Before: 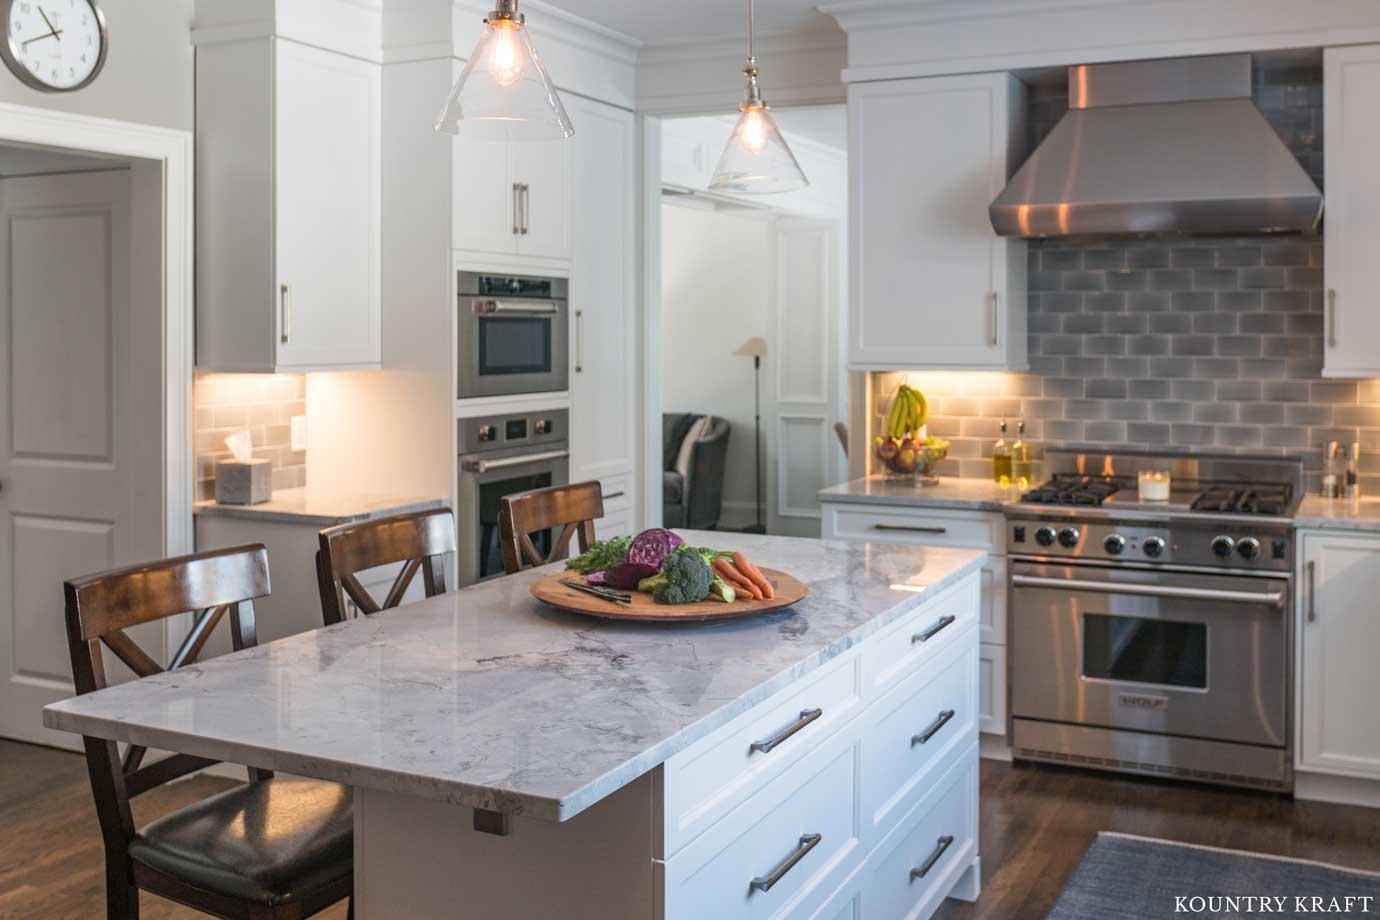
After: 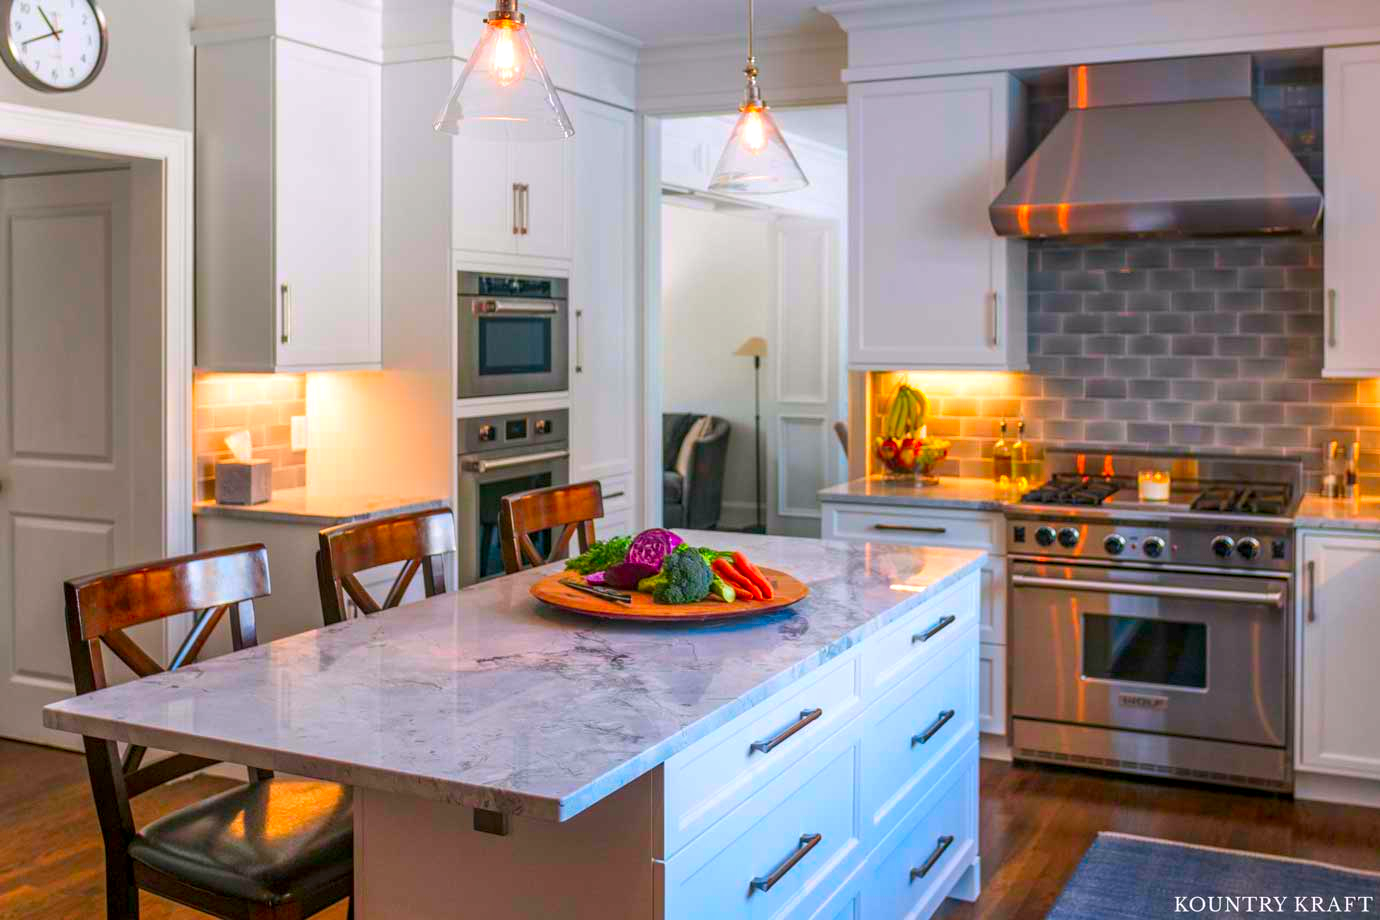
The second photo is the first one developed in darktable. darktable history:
color correction: highlights a* 1.7, highlights b* -1.76, saturation 2.5
local contrast: on, module defaults
